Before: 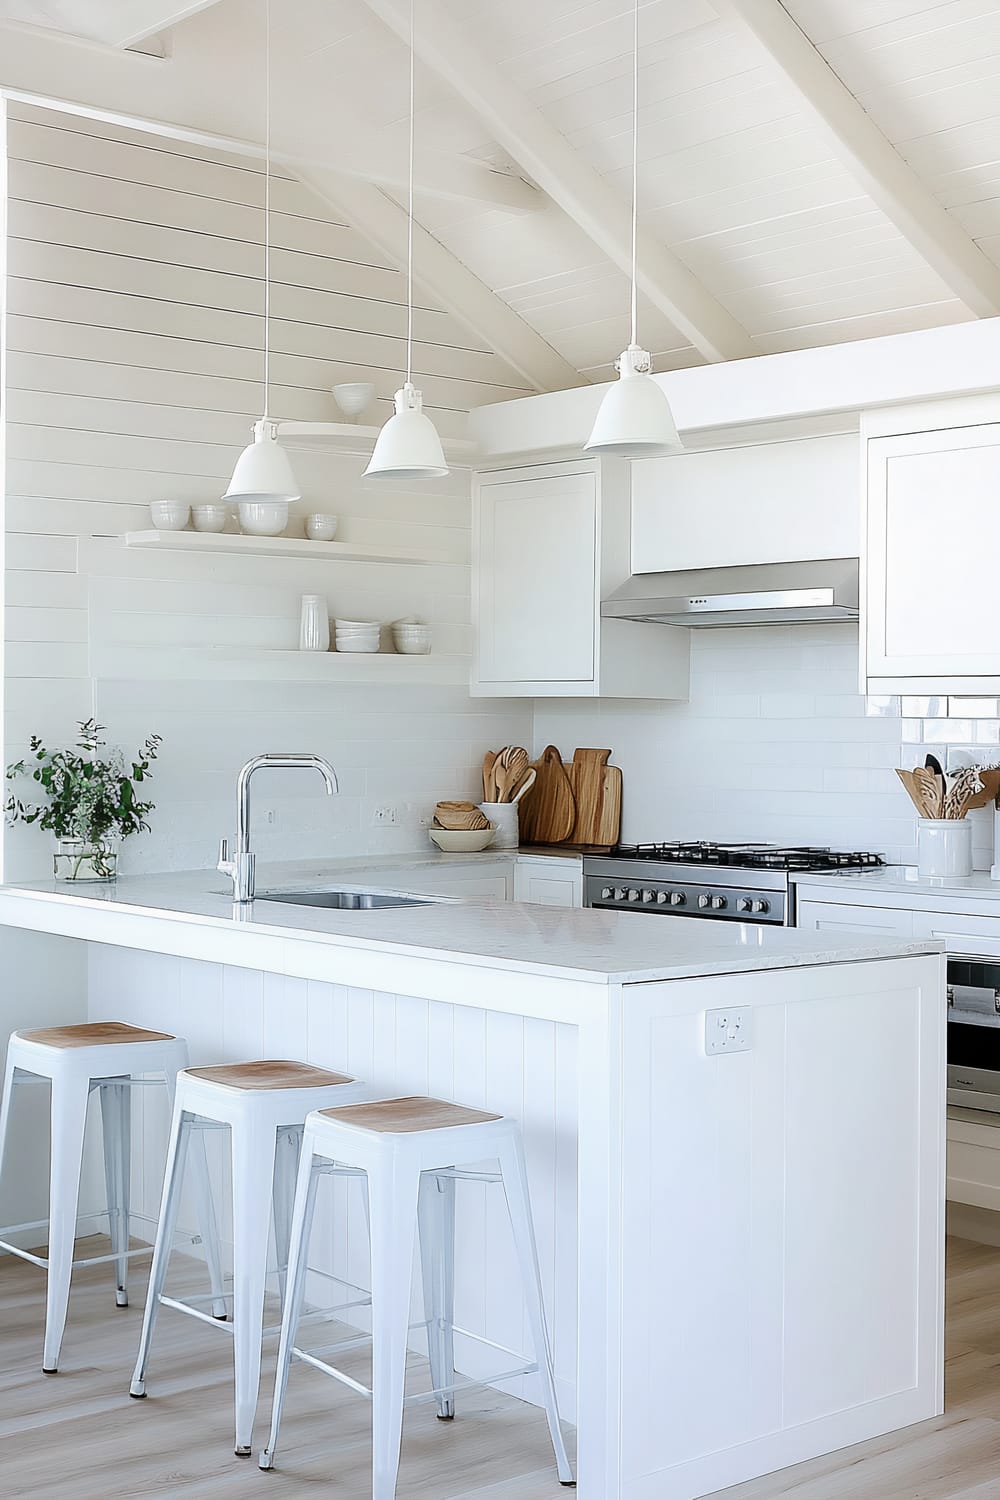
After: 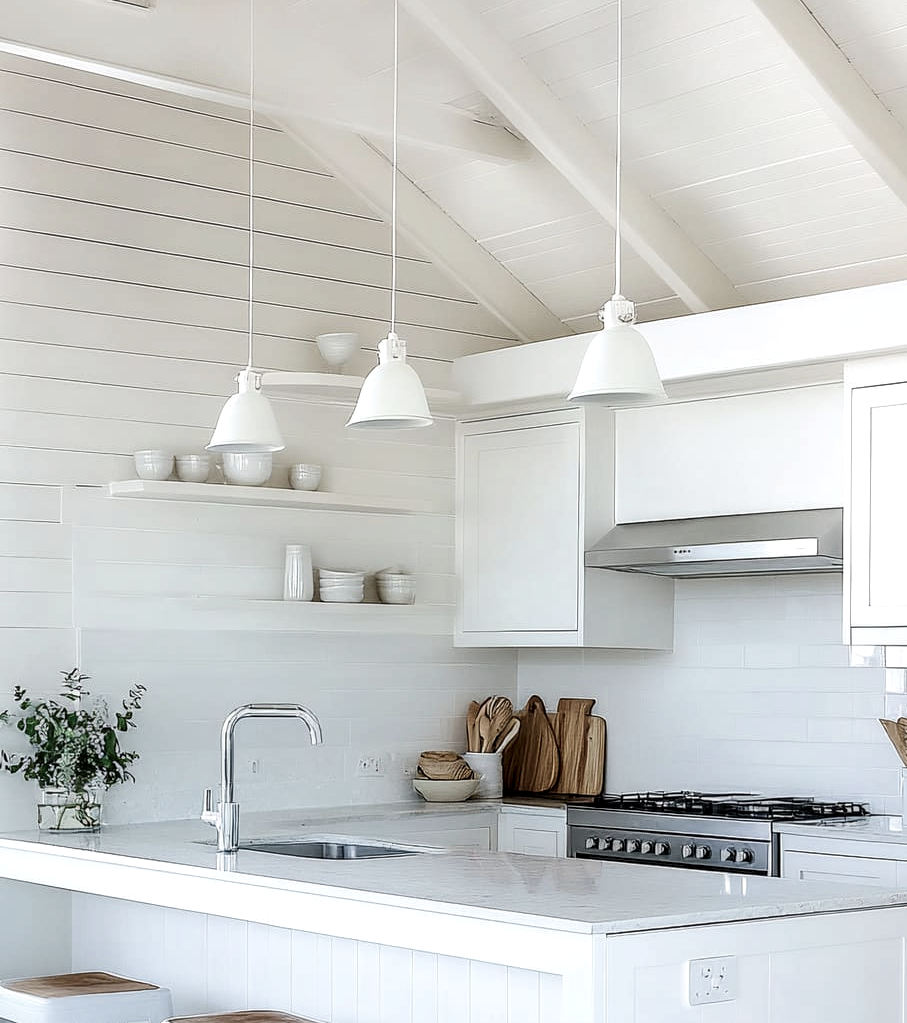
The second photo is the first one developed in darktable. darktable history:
crop: left 1.61%, top 3.37%, right 7.636%, bottom 28.41%
velvia: on, module defaults
local contrast: detail 142%
contrast brightness saturation: contrast 0.099, saturation -0.379
